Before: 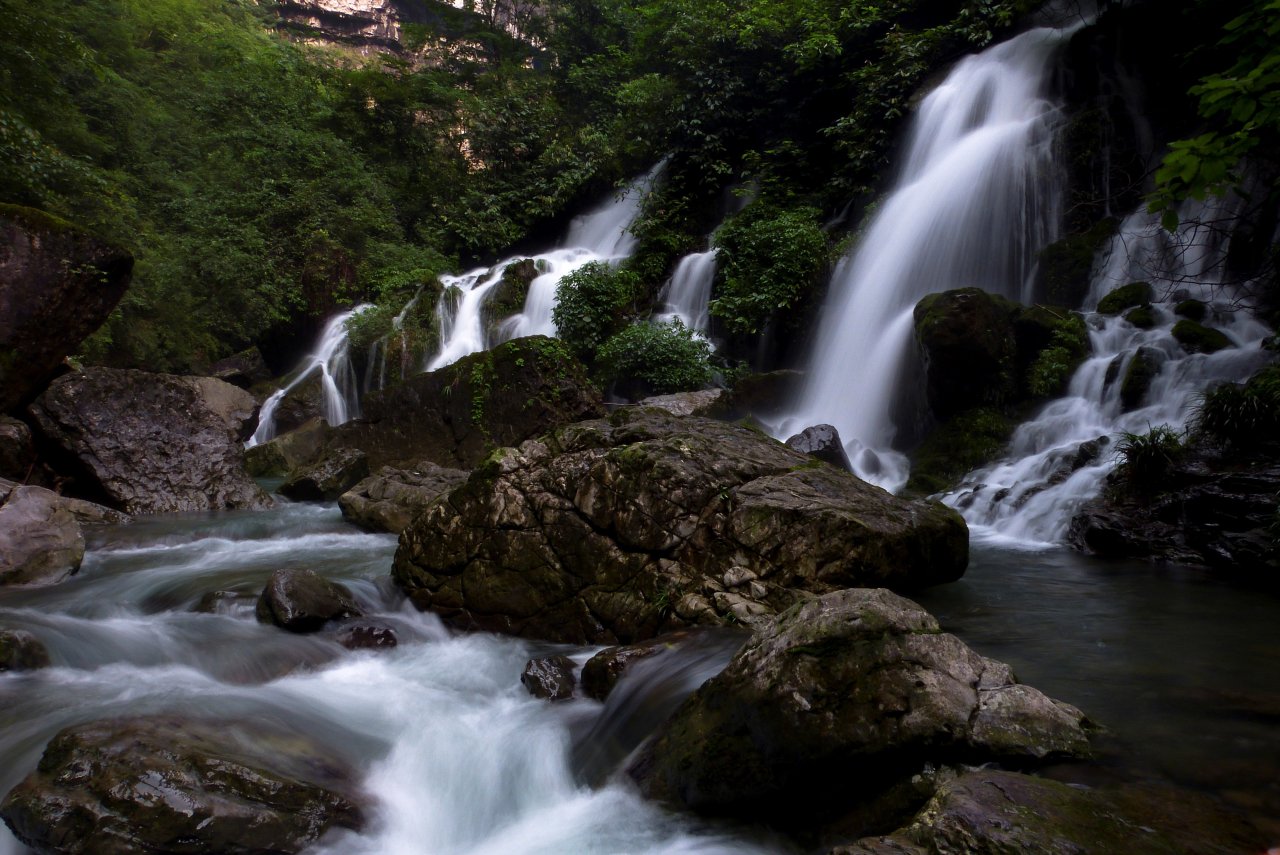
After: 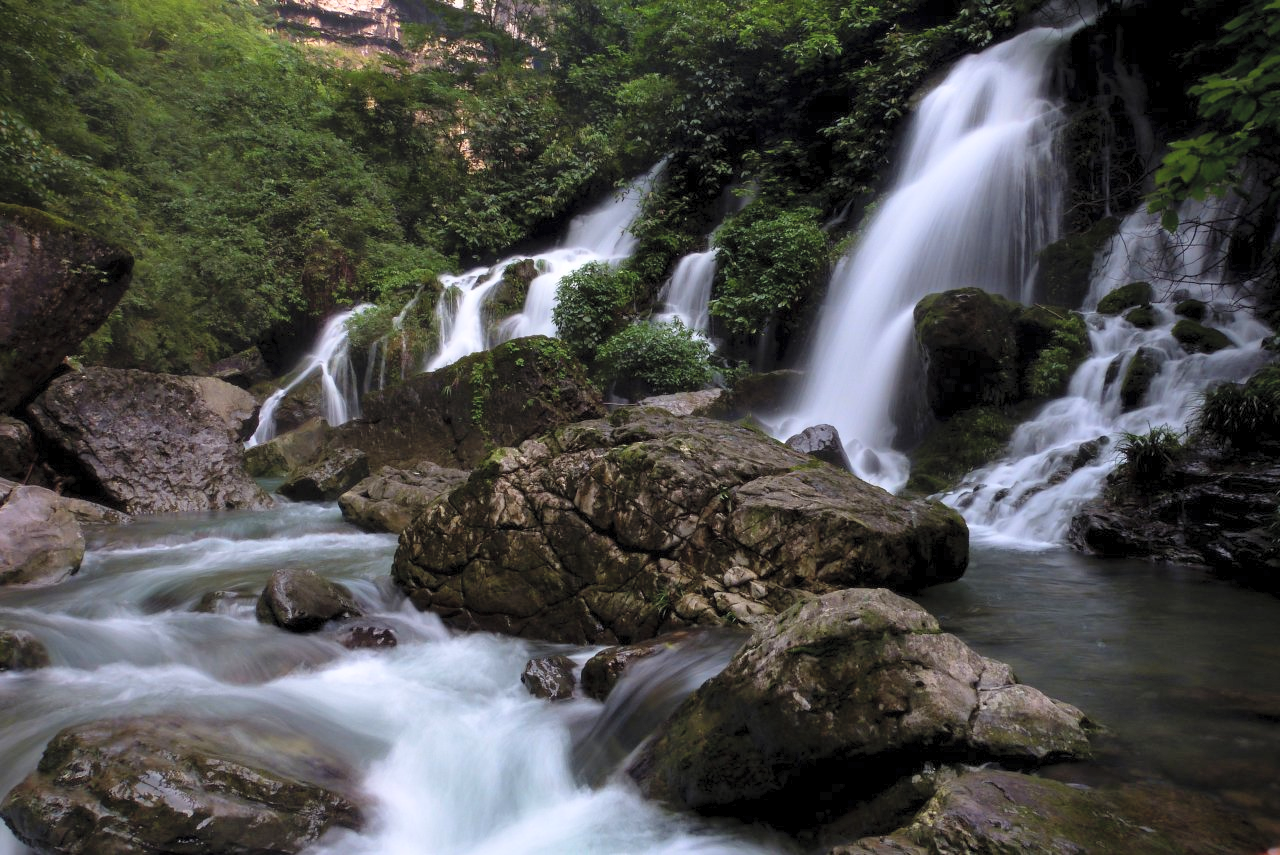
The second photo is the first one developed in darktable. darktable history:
contrast brightness saturation: contrast 0.103, brightness 0.307, saturation 0.142
